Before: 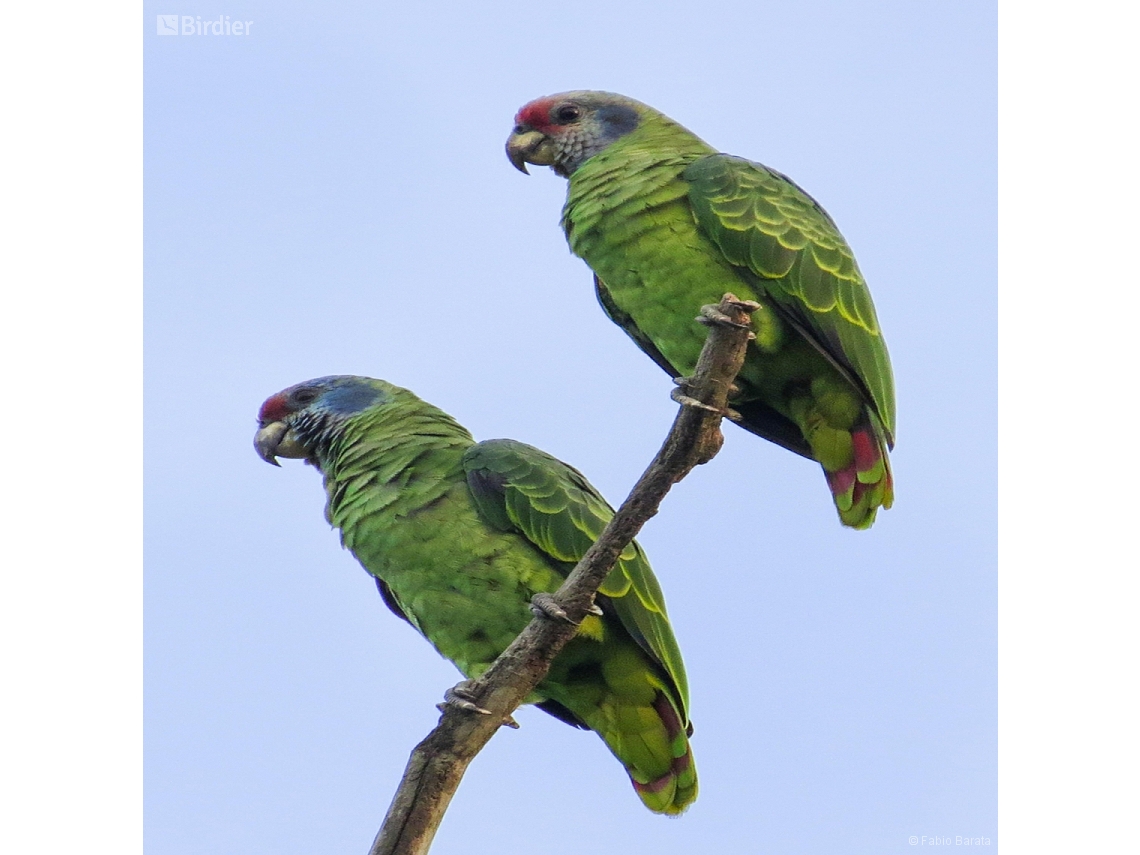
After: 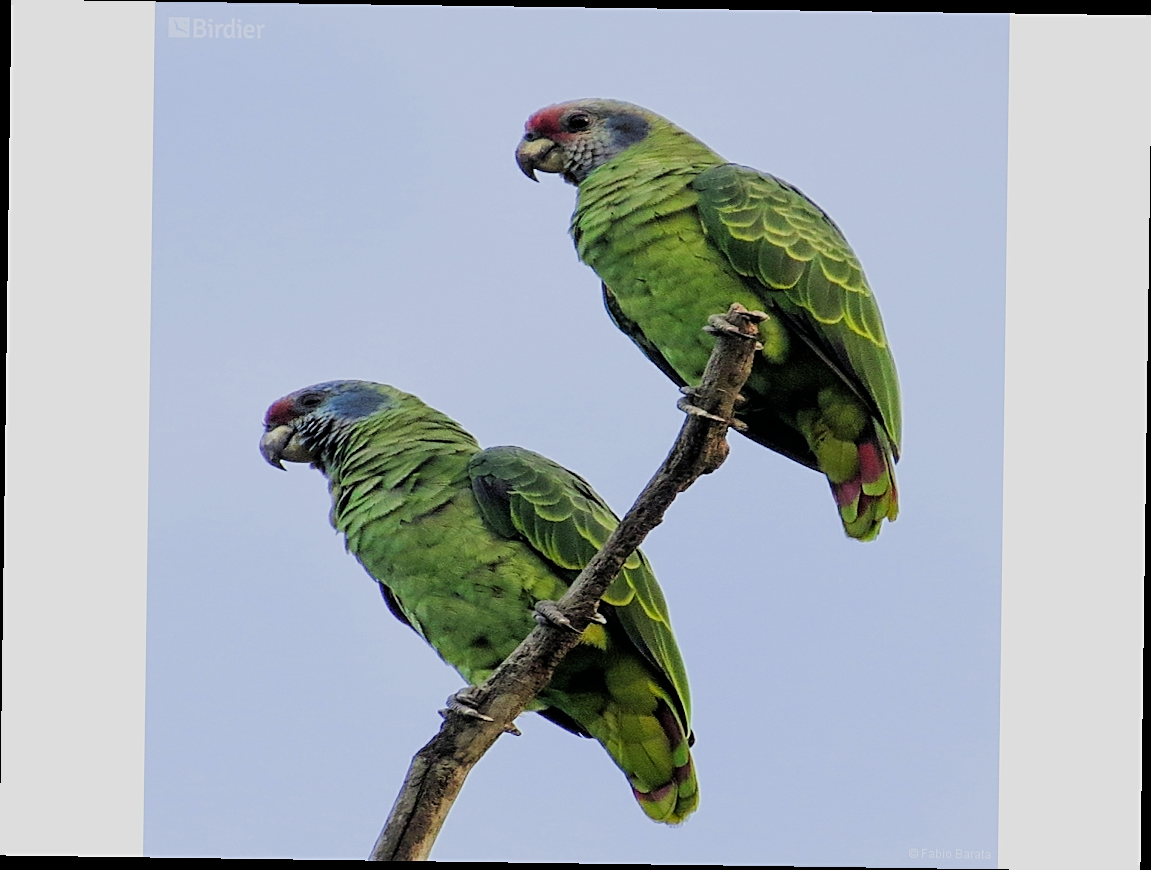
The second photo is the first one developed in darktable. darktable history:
sharpen: on, module defaults
filmic rgb: black relative exposure -5 EV, hardness 2.88, contrast 1.1
rotate and perspective: rotation 0.8°, automatic cropping off
